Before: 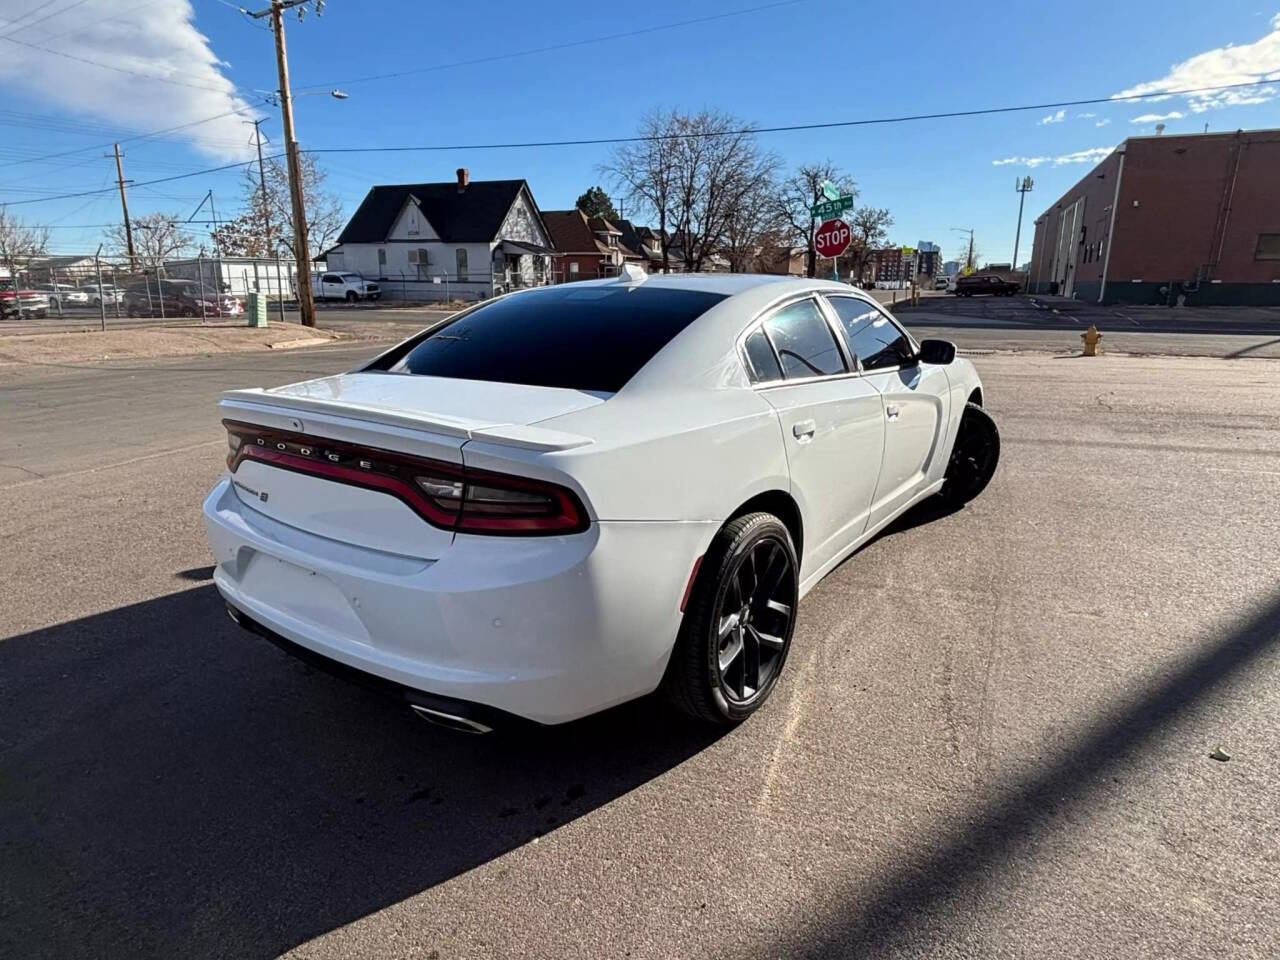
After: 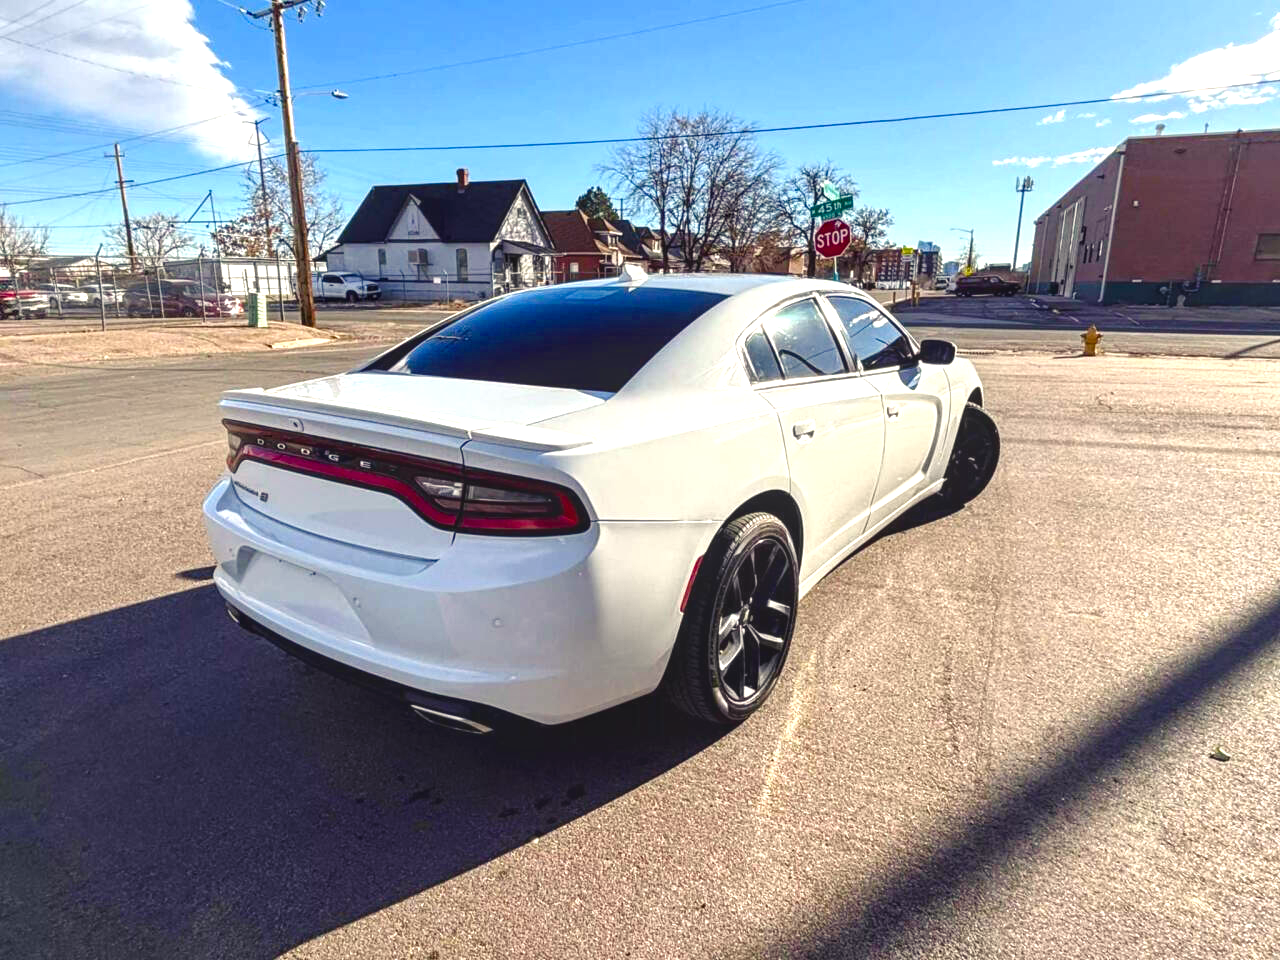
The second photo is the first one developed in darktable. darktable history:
color balance rgb: shadows lift › chroma 3%, shadows lift › hue 280.8°, power › hue 330°, highlights gain › chroma 3%, highlights gain › hue 75.6°, global offset › luminance 0.7%, perceptual saturation grading › global saturation 20%, perceptual saturation grading › highlights -25%, perceptual saturation grading › shadows 50%, global vibrance 20.33%
local contrast: on, module defaults
exposure: exposure 0.74 EV, compensate highlight preservation false
